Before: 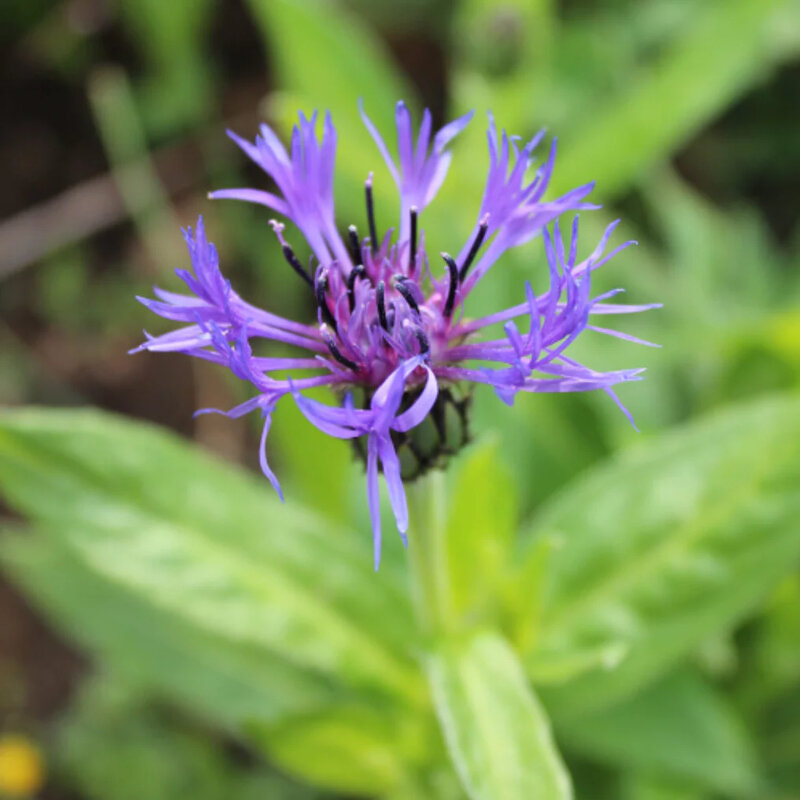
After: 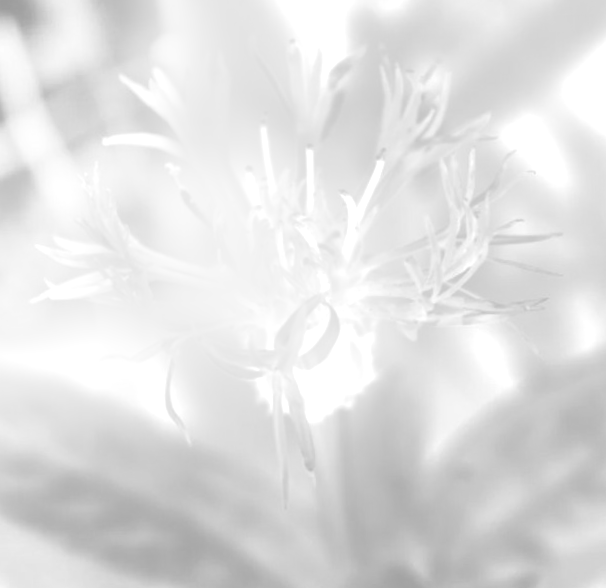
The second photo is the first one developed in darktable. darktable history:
crop and rotate: left 10.77%, top 5.1%, right 10.41%, bottom 16.76%
monochrome: on, module defaults
contrast brightness saturation: contrast 0.2, brightness -0.11, saturation 0.1
local contrast: mode bilateral grid, contrast 10, coarseness 25, detail 115%, midtone range 0.2
rotate and perspective: rotation -2.12°, lens shift (vertical) 0.009, lens shift (horizontal) -0.008, automatic cropping original format, crop left 0.036, crop right 0.964, crop top 0.05, crop bottom 0.959
bloom: on, module defaults
exposure: black level correction 0, exposure 2.327 EV, compensate exposure bias true, compensate highlight preservation false
